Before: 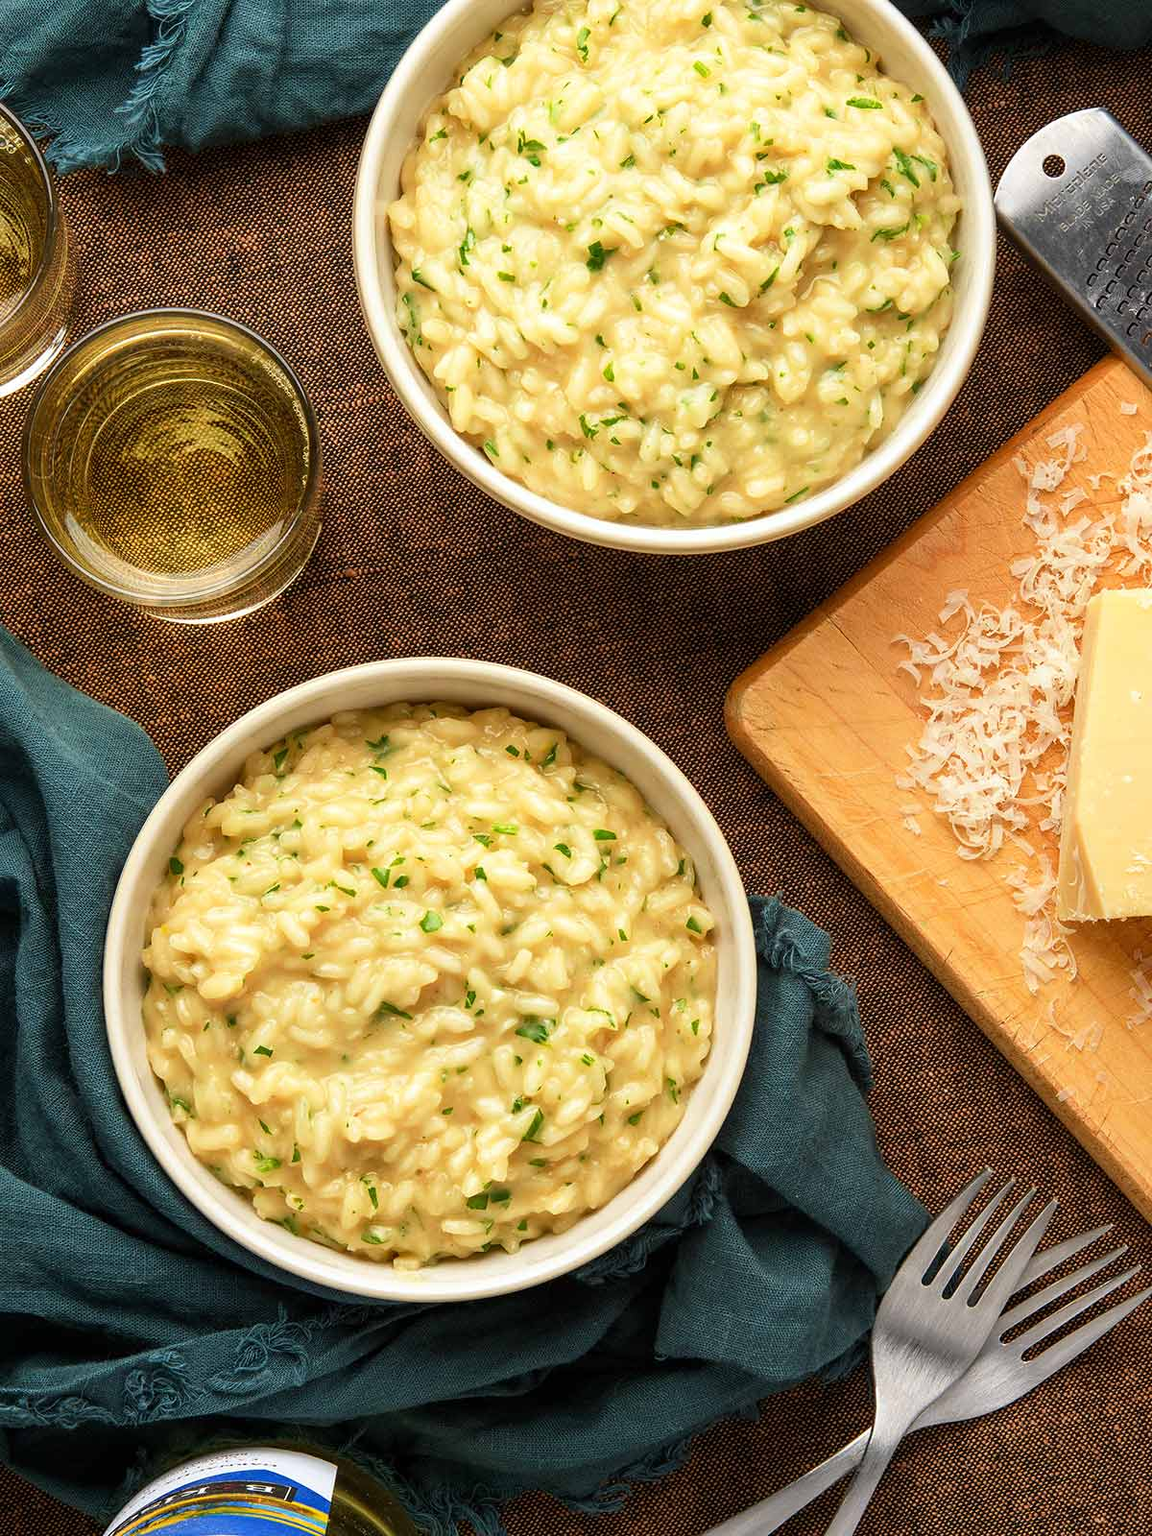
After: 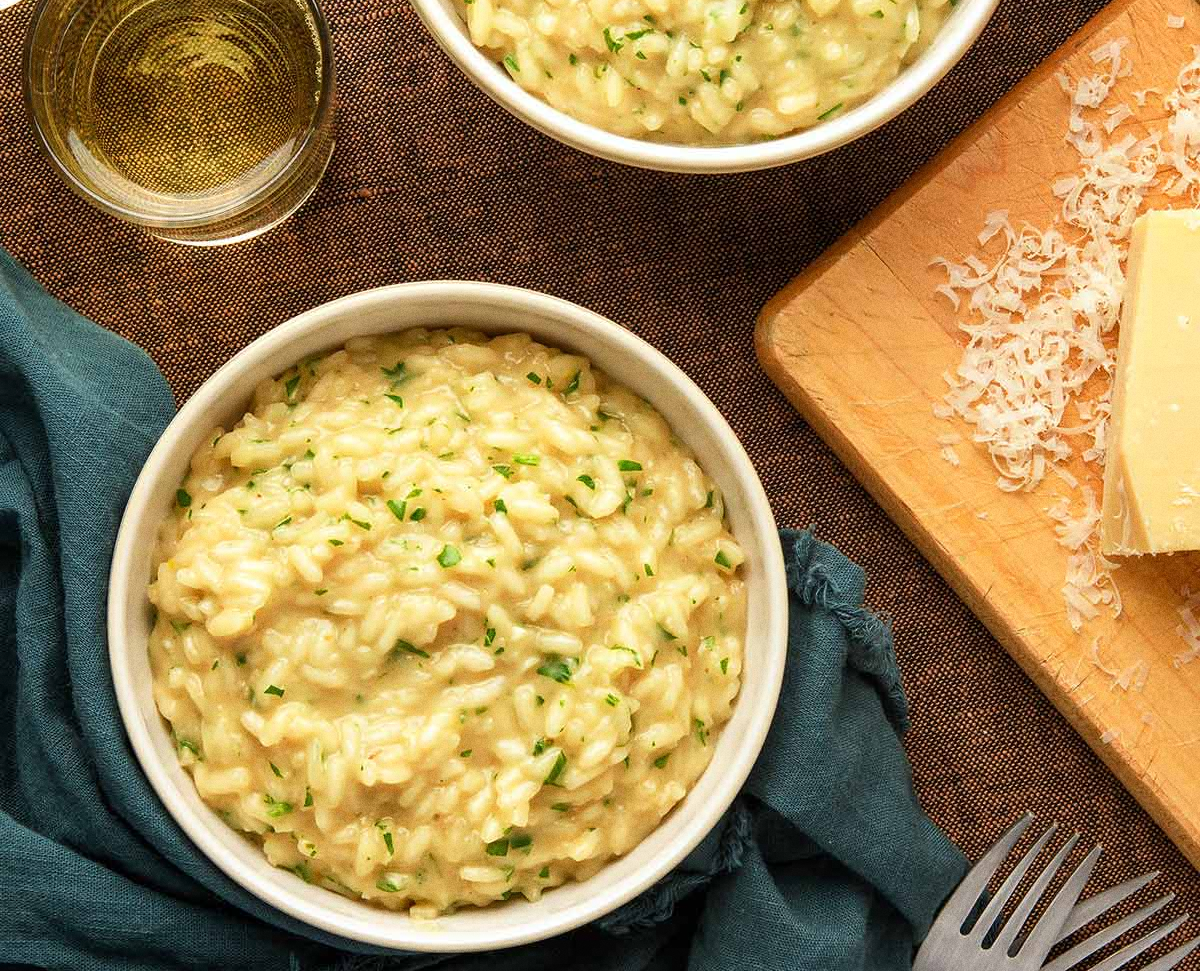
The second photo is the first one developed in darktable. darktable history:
grain: coarseness 0.47 ISO
exposure: compensate highlight preservation false
crop and rotate: top 25.357%, bottom 13.942%
